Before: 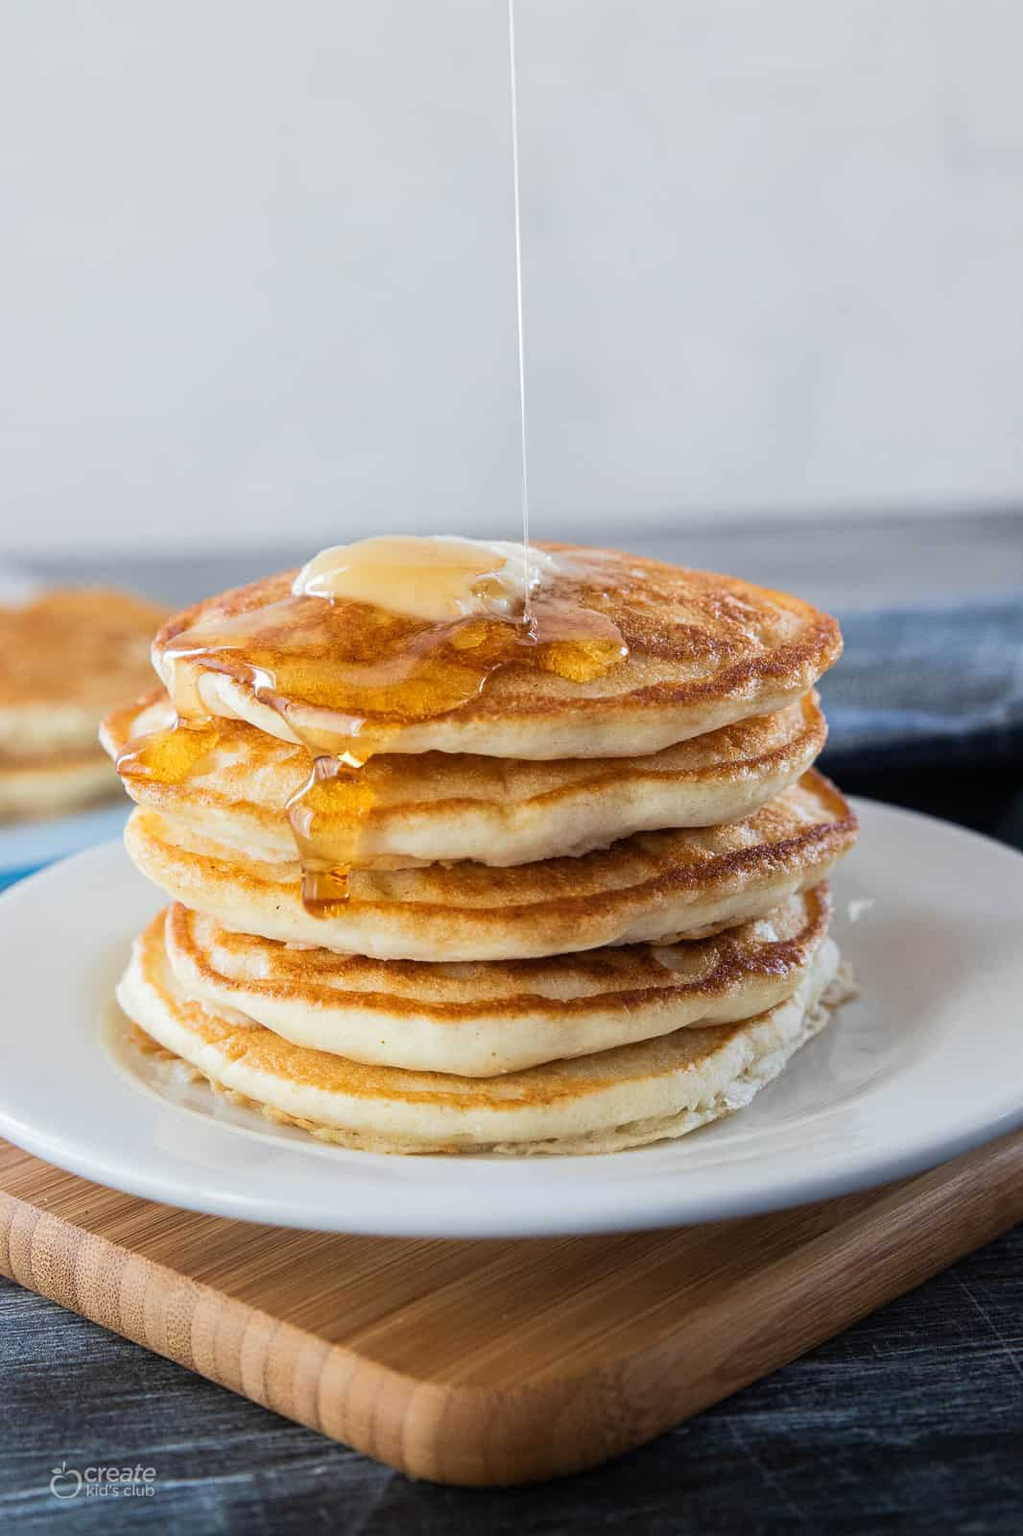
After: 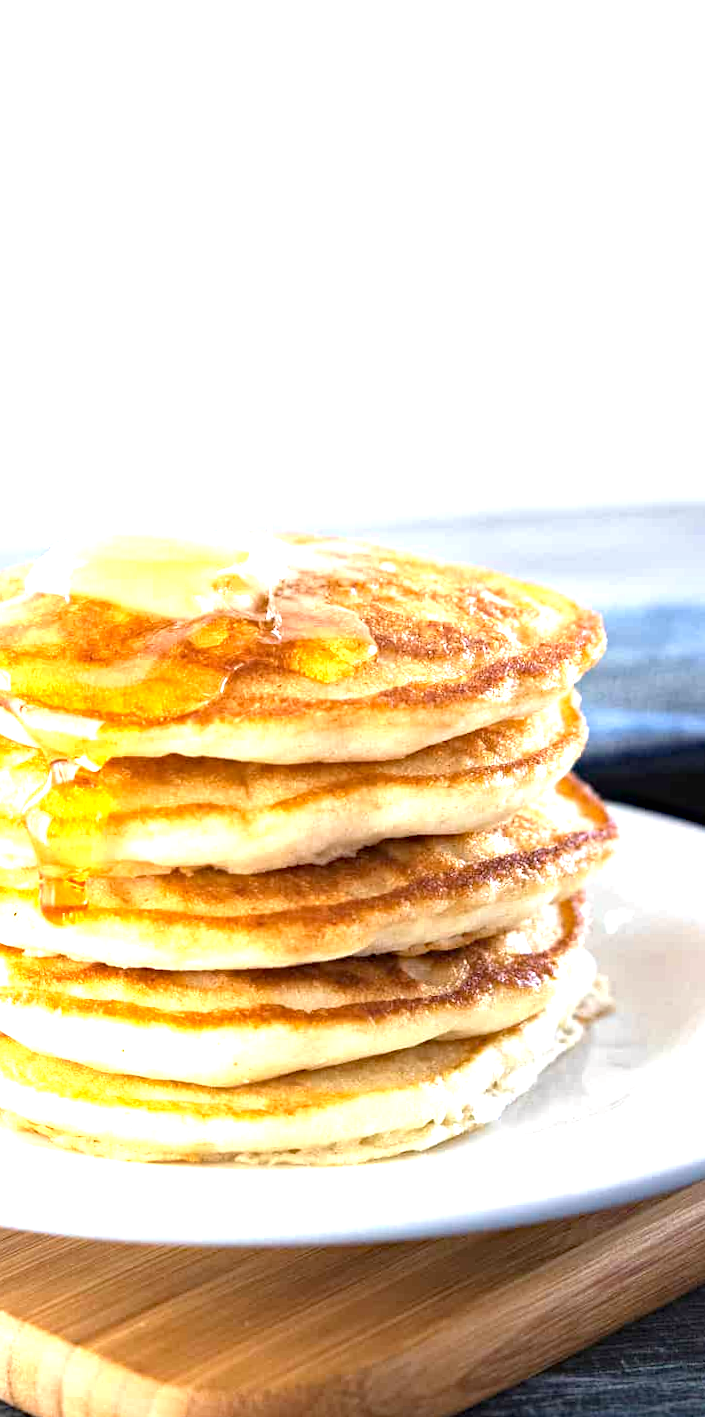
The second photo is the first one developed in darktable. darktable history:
rotate and perspective: rotation 0.074°, lens shift (vertical) 0.096, lens shift (horizontal) -0.041, crop left 0.043, crop right 0.952, crop top 0.024, crop bottom 0.979
exposure: black level correction 0, exposure 1.5 EV, compensate exposure bias true, compensate highlight preservation false
crop and rotate: left 24.034%, top 2.838%, right 6.406%, bottom 6.299%
haze removal: compatibility mode true, adaptive false
